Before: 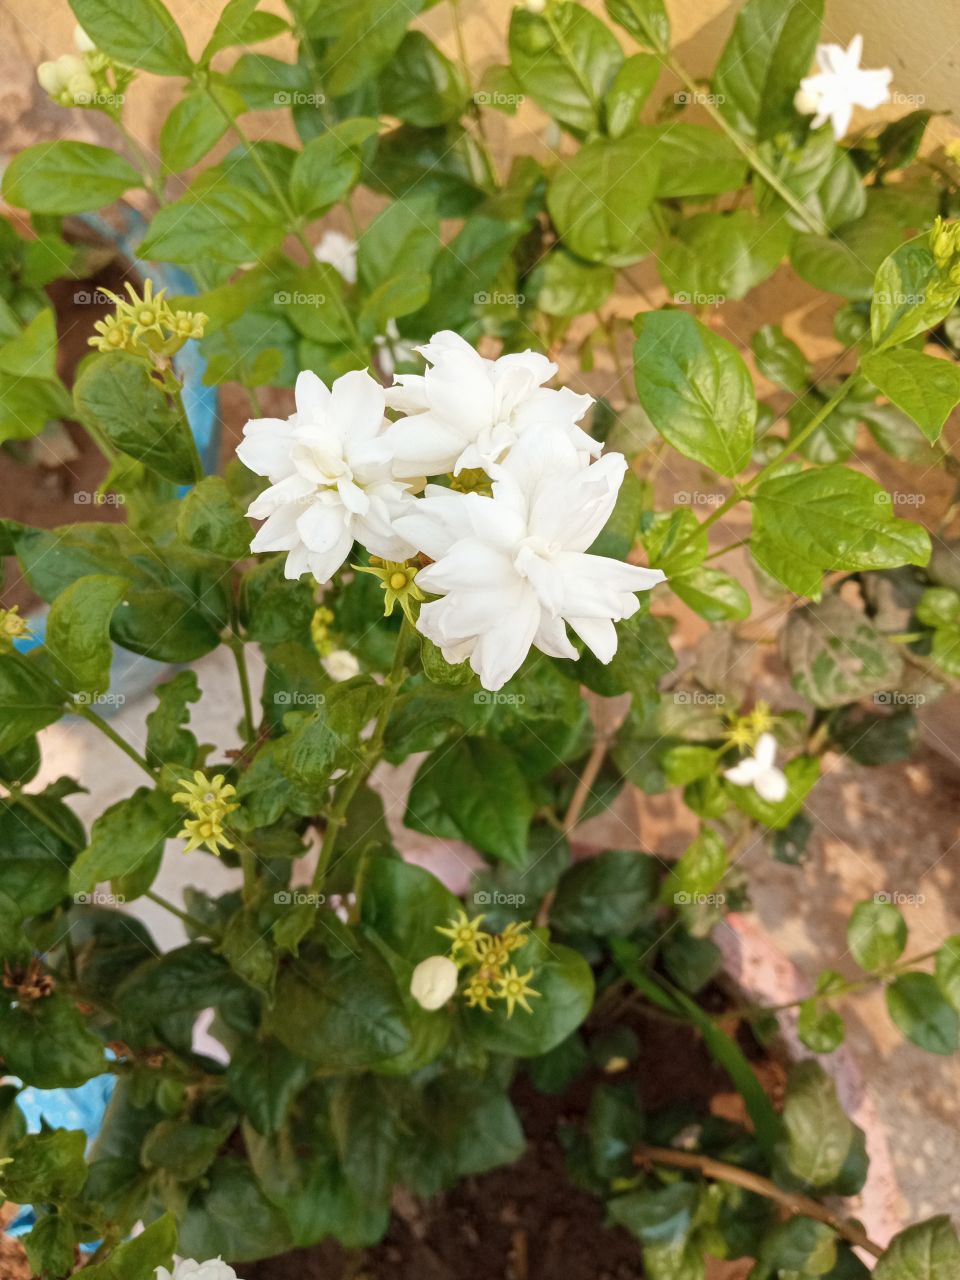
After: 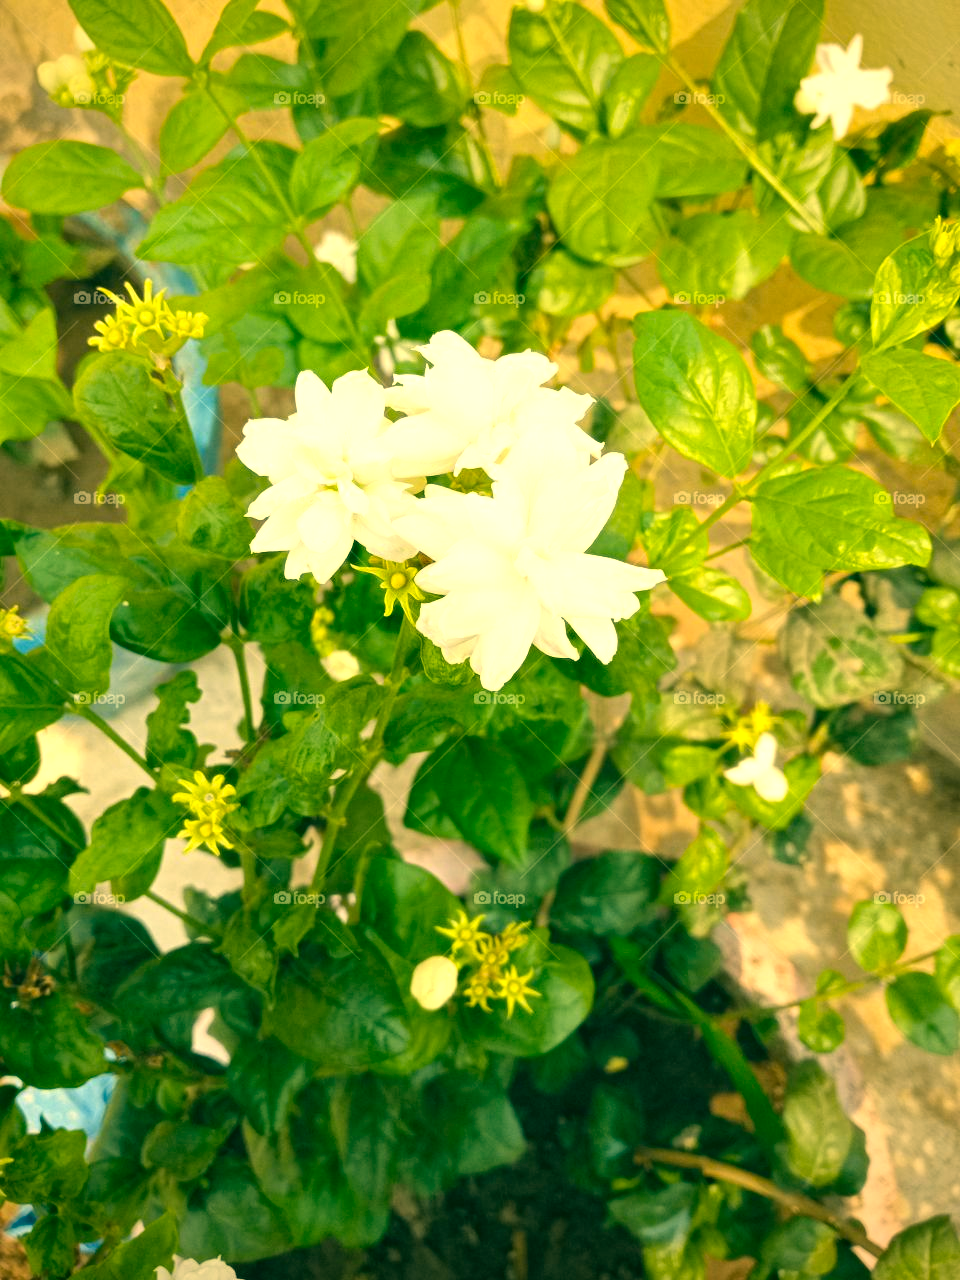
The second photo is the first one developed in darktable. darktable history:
exposure: black level correction 0, exposure 0.697 EV, compensate exposure bias true, compensate highlight preservation false
vignetting: fall-off start 88.77%, fall-off radius 44.05%, brightness -0.391, saturation 0.016, width/height ratio 1.155
color correction: highlights a* 2.27, highlights b* 34.69, shadows a* -37.24, shadows b* -5.38
